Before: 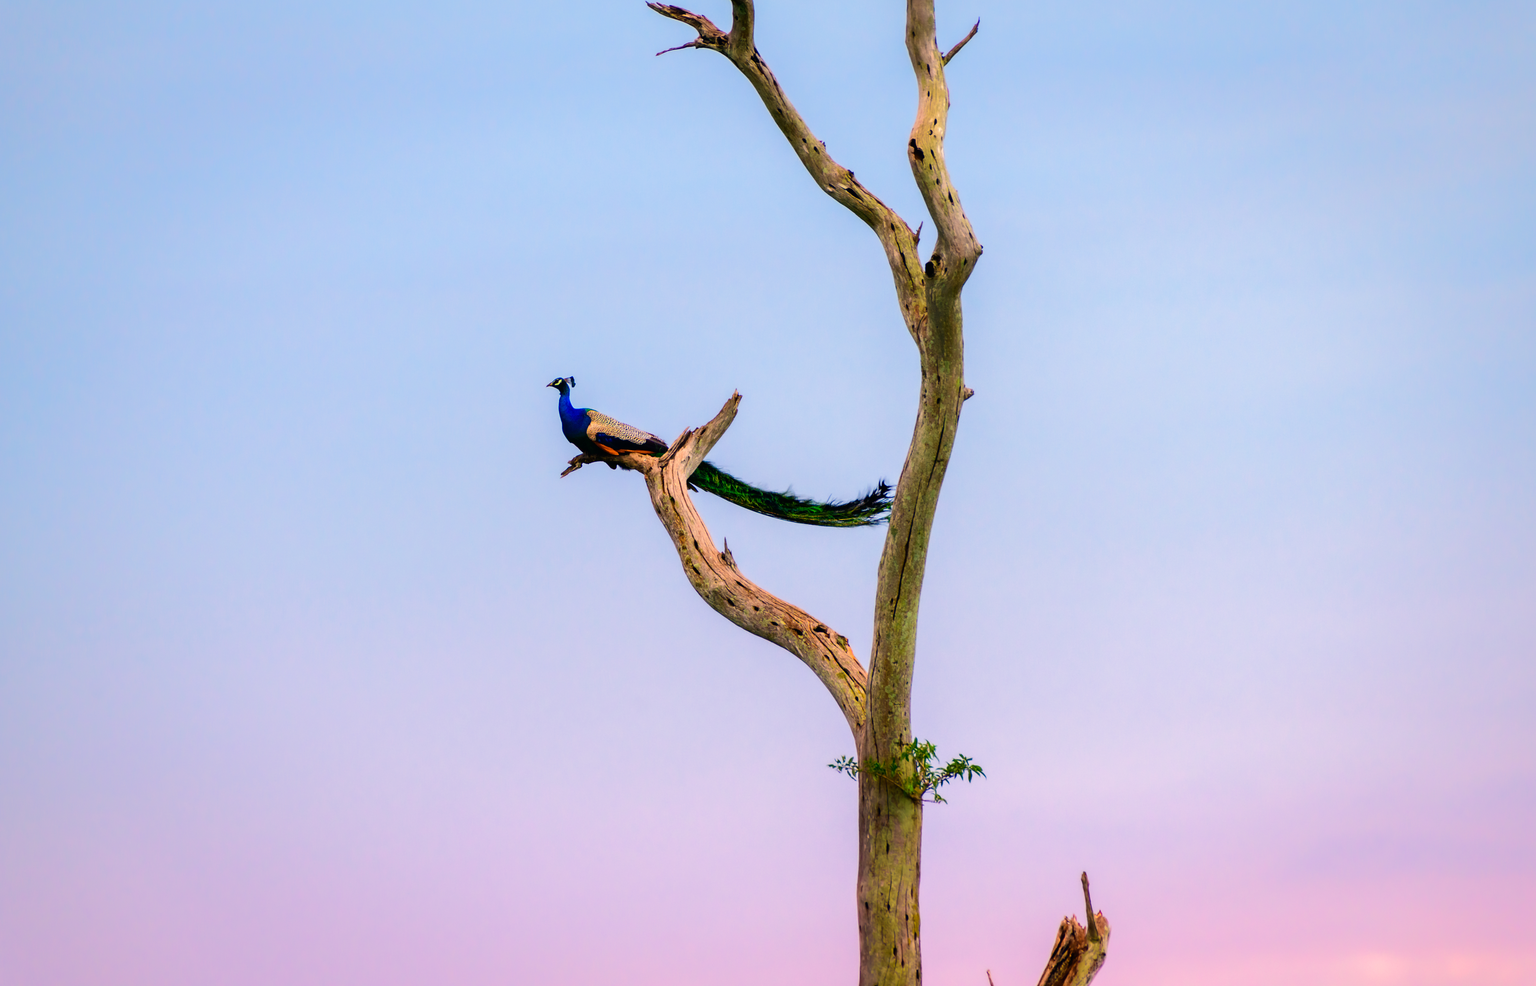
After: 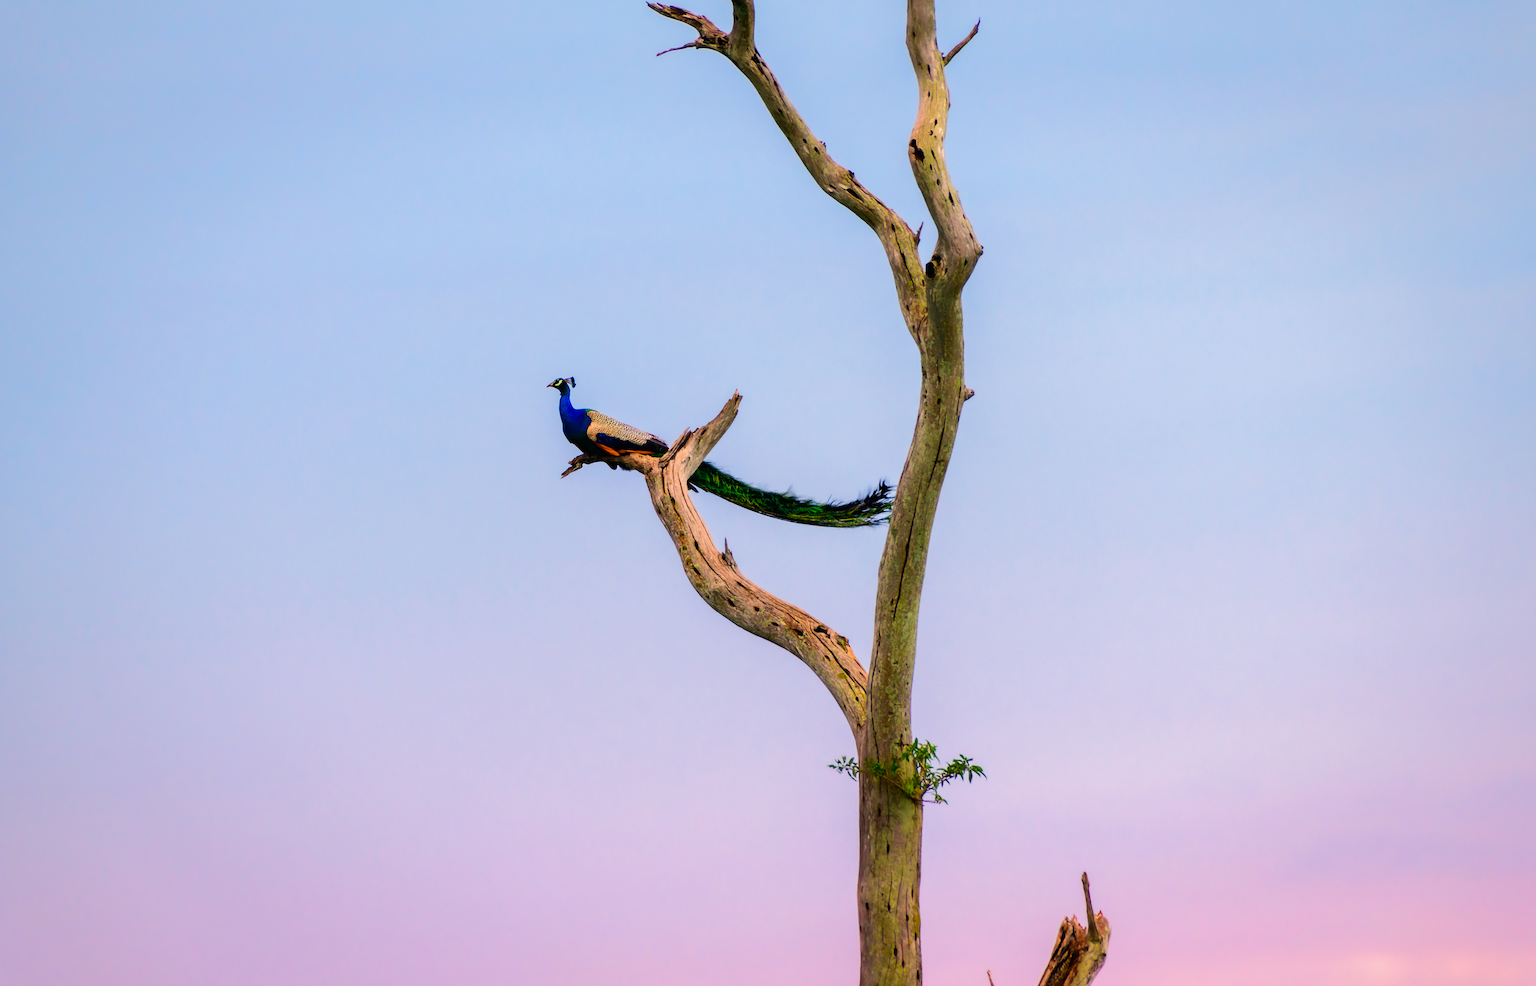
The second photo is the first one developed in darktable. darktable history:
exposure: exposure -0.072 EV, compensate highlight preservation false
